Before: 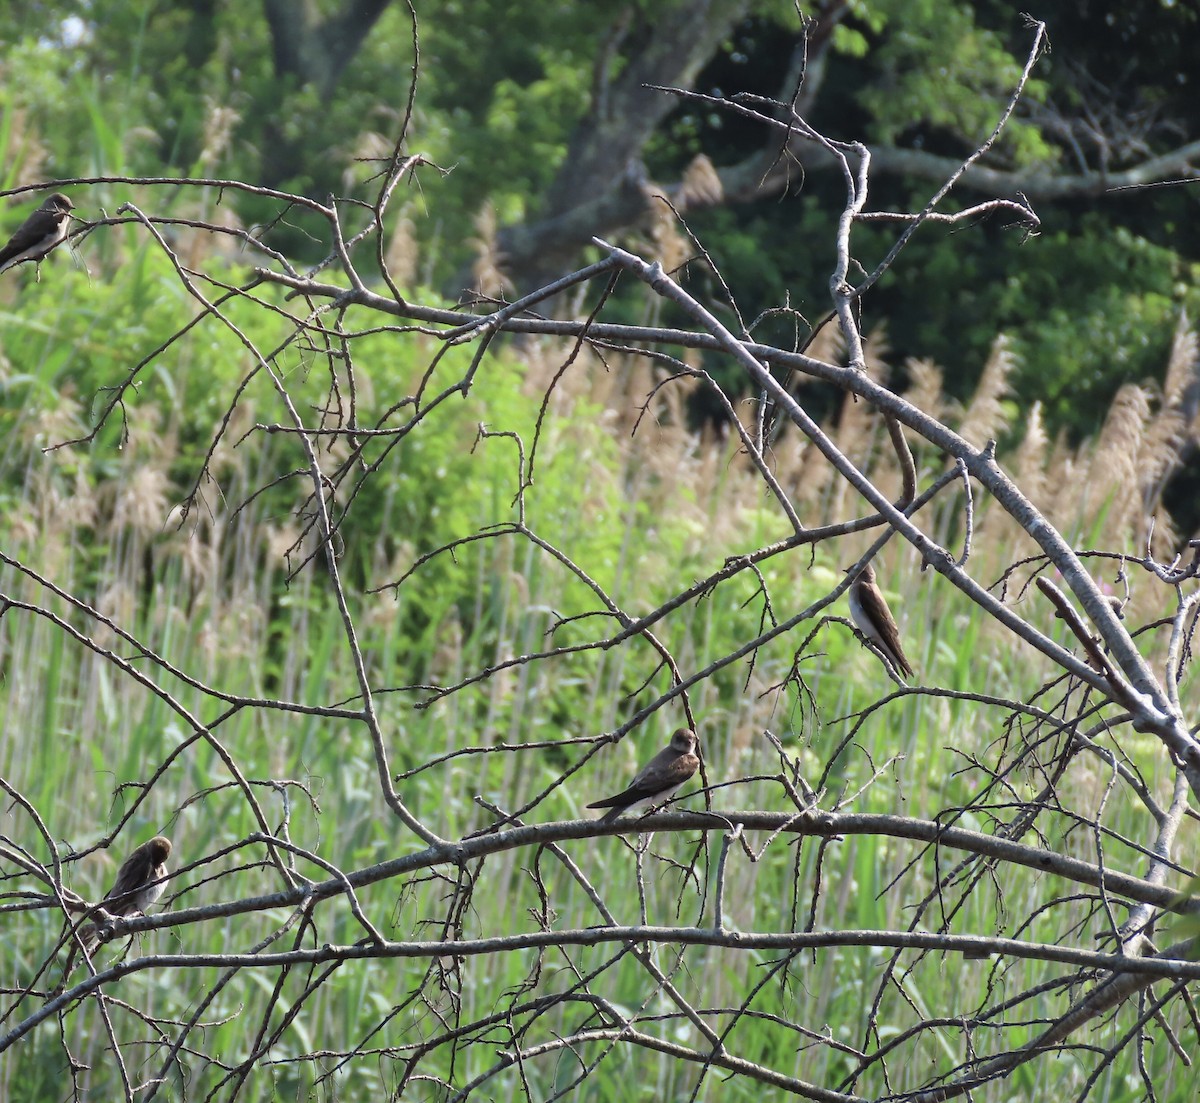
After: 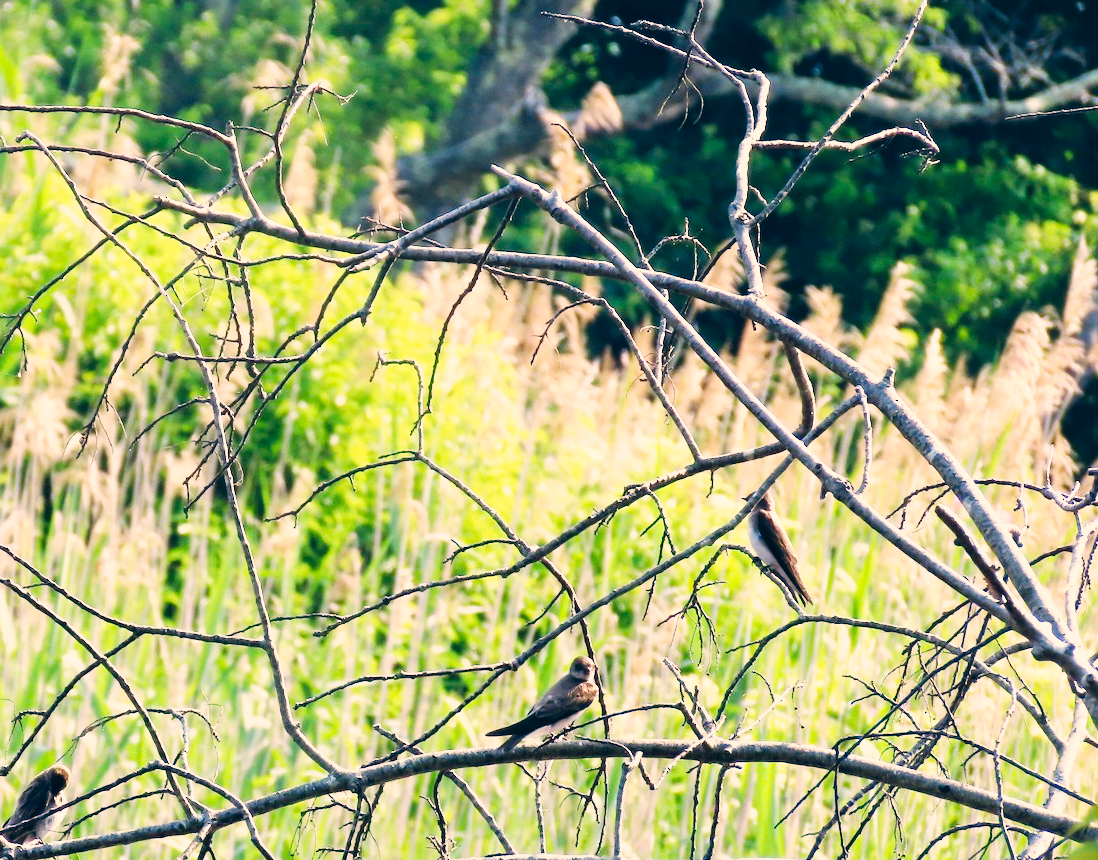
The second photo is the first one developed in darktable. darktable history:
base curve: curves: ch0 [(0, 0) (0.007, 0.004) (0.027, 0.03) (0.046, 0.07) (0.207, 0.54) (0.442, 0.872) (0.673, 0.972) (1, 1)], exposure shift 0.01, preserve colors none
crop: left 8.49%, top 6.584%, bottom 15.367%
color correction: highlights a* 10.37, highlights b* 13.98, shadows a* -10.38, shadows b* -15.06
